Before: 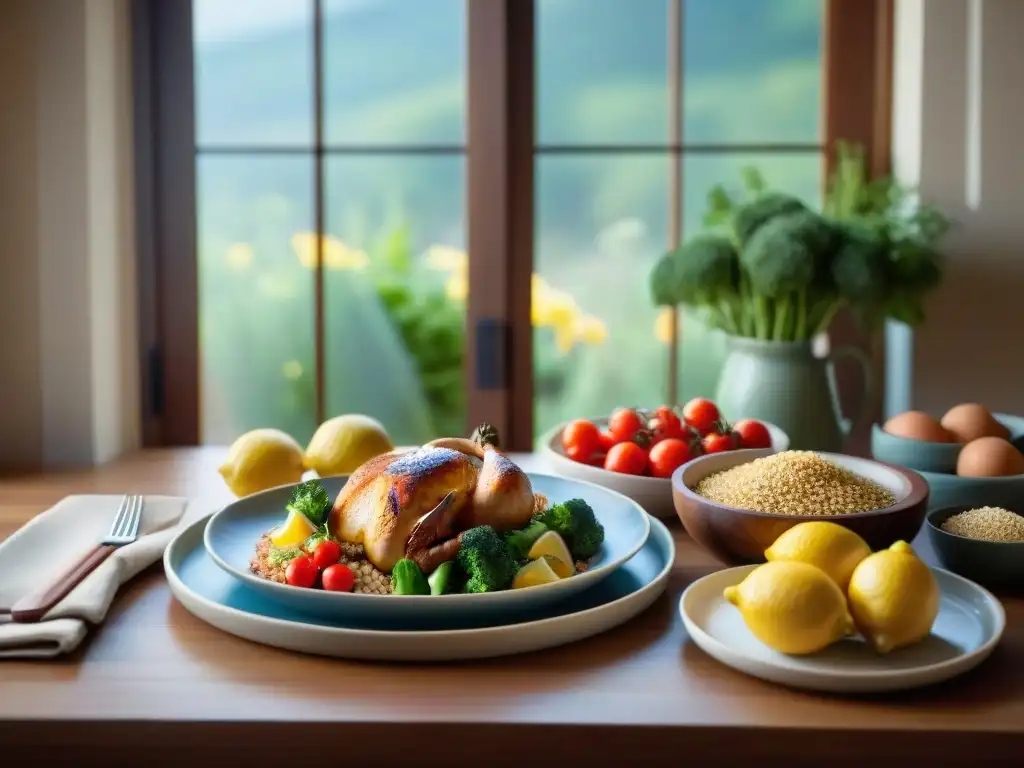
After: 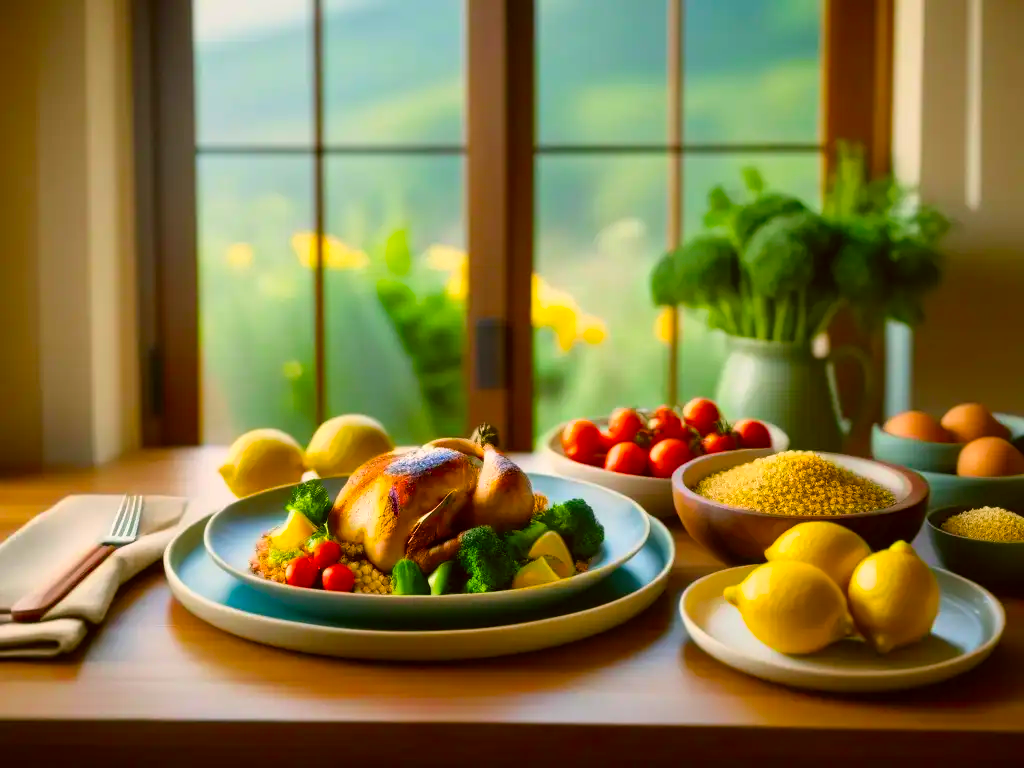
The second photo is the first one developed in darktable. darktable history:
color correction: highlights a* 8.46, highlights b* 15.59, shadows a* -0.481, shadows b* 25.78
color balance rgb: shadows lift › chroma 0.968%, shadows lift › hue 110.5°, linear chroma grading › global chroma 14.9%, perceptual saturation grading › global saturation 40.608%, global vibrance 20%
